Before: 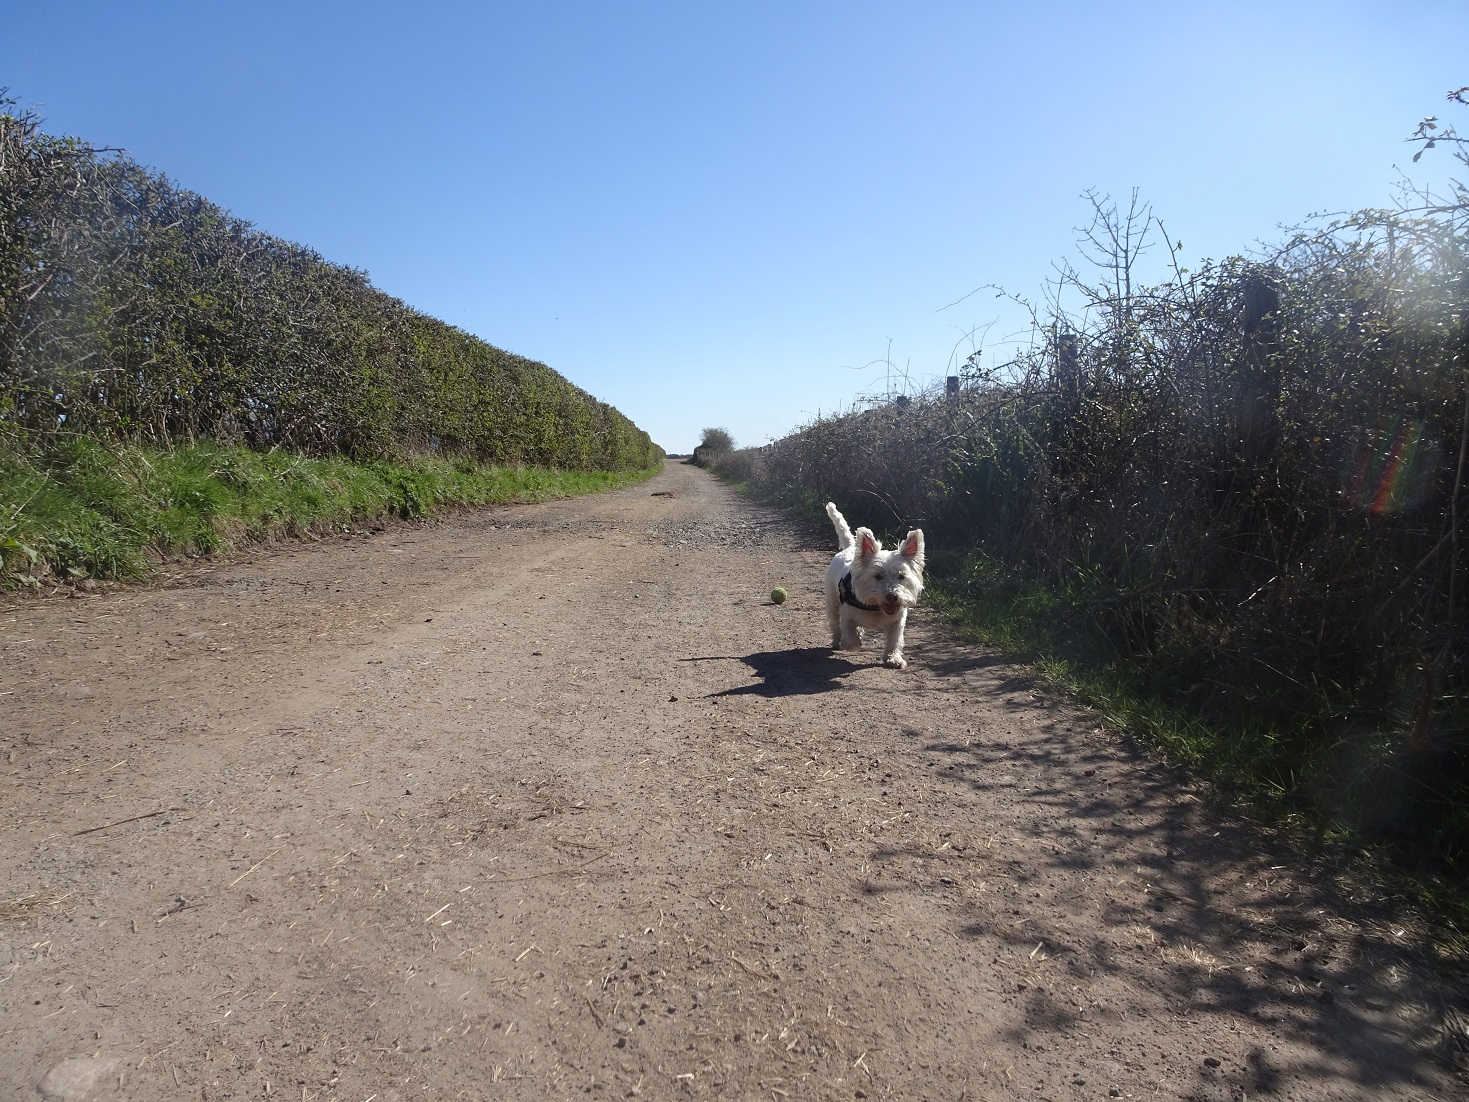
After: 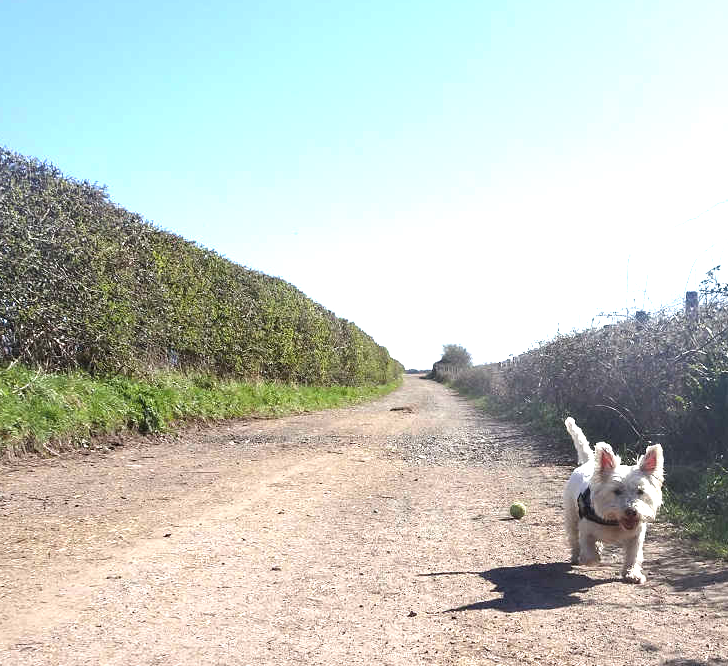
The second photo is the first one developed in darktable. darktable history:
crop: left 17.784%, top 7.792%, right 32.607%, bottom 31.711%
exposure: black level correction 0, exposure 1.199 EV, compensate exposure bias true, compensate highlight preservation false
